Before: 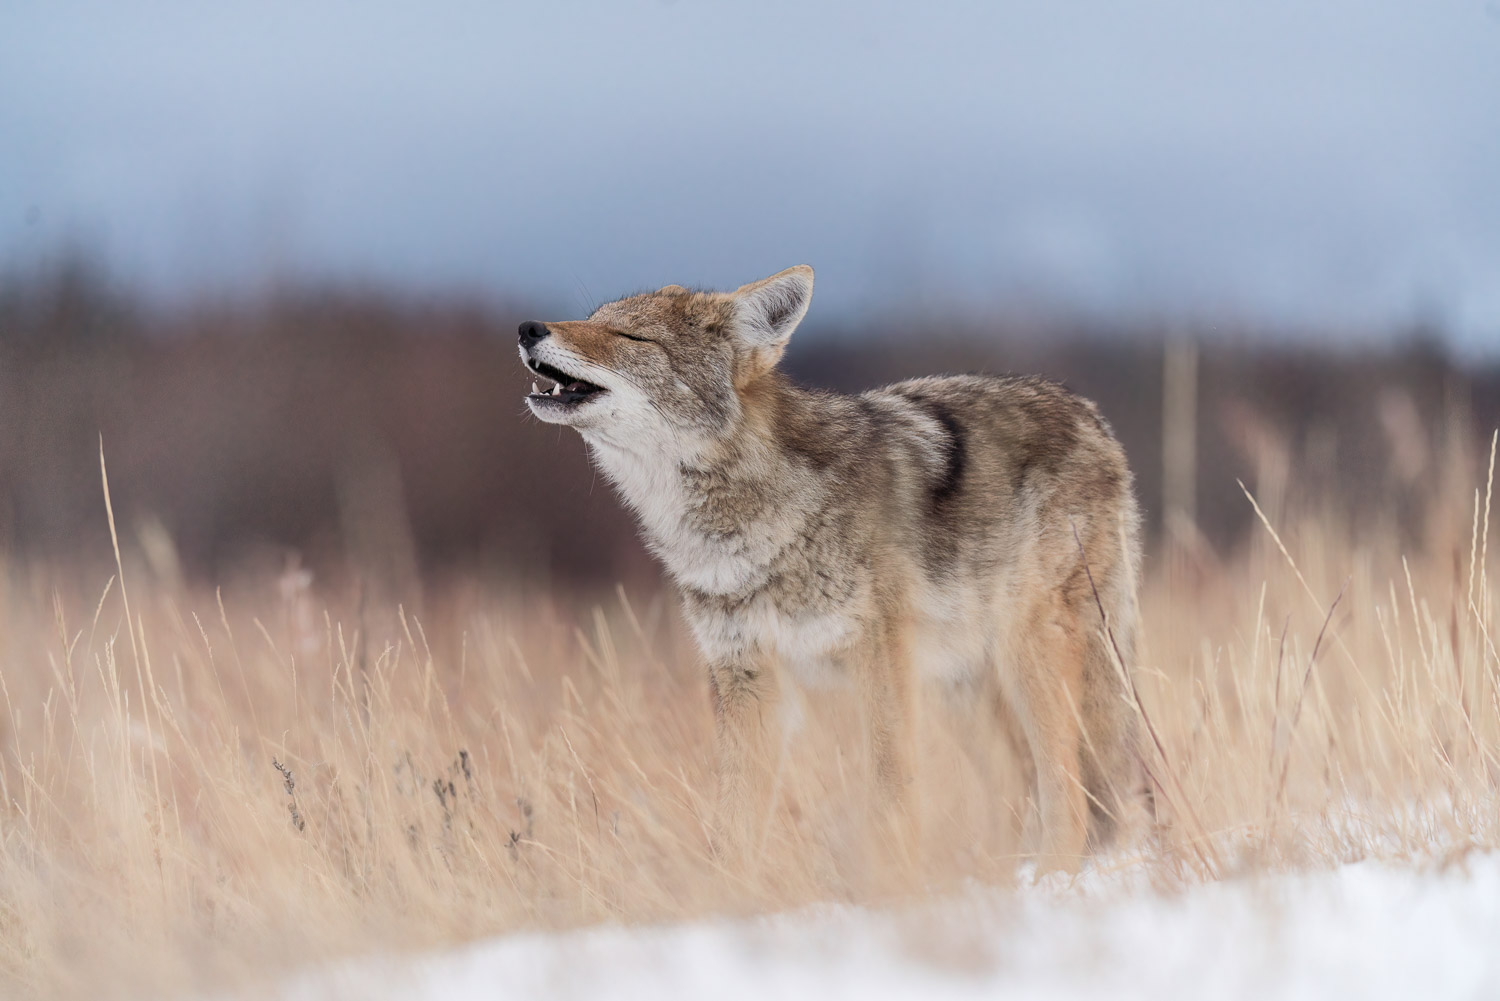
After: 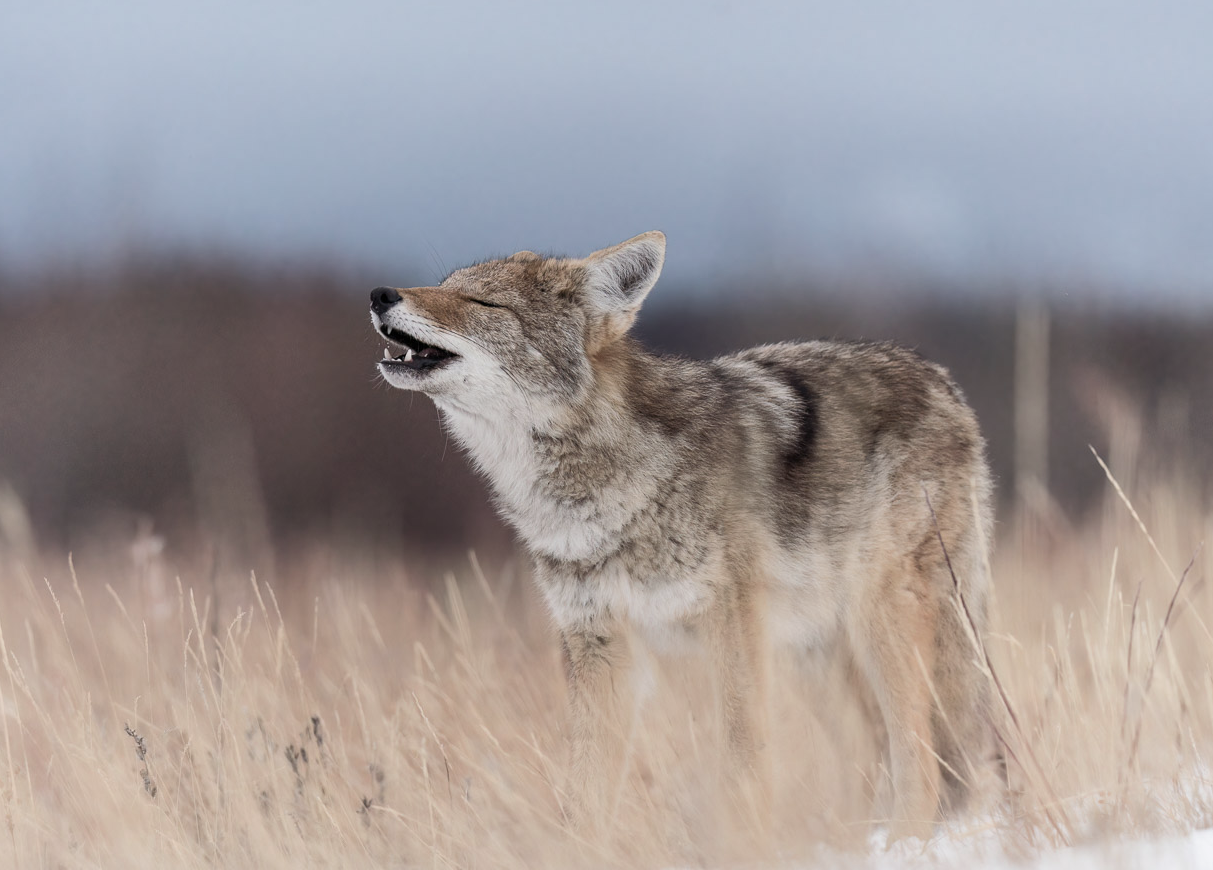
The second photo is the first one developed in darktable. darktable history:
crop: left 9.929%, top 3.475%, right 9.188%, bottom 9.529%
contrast brightness saturation: contrast 0.06, brightness -0.01, saturation -0.23
